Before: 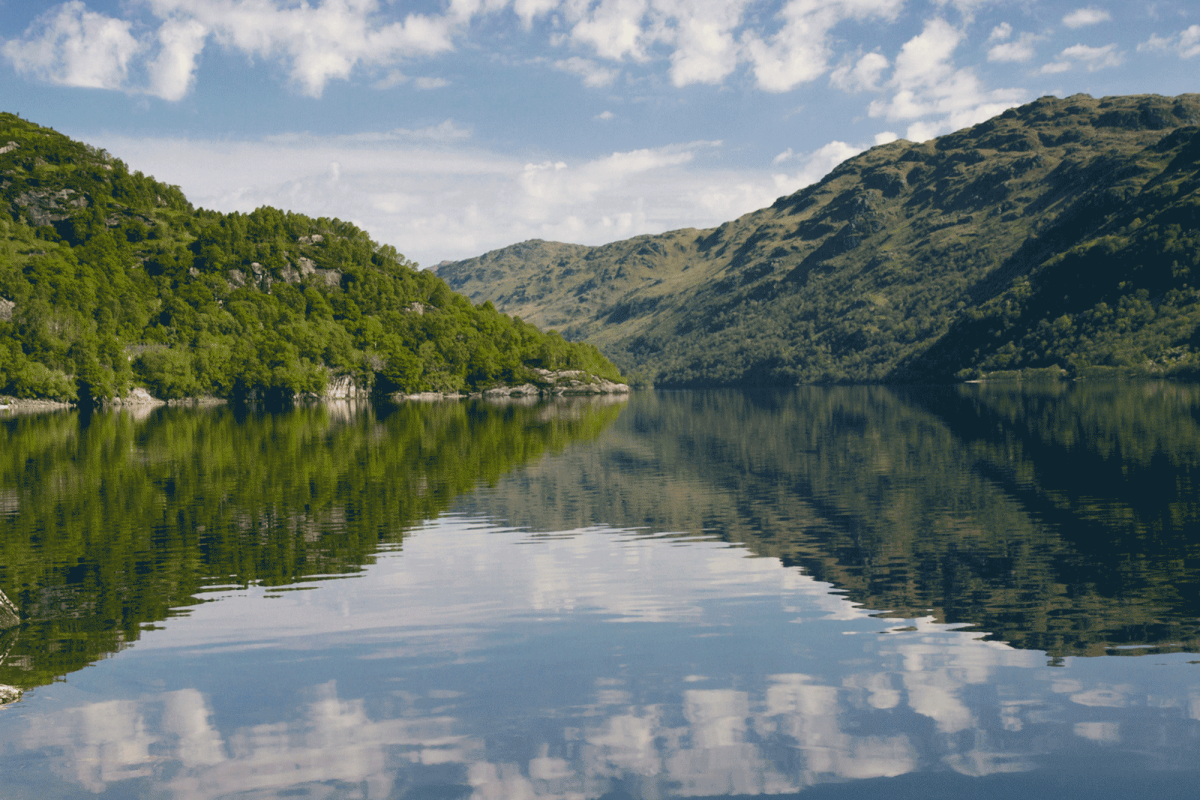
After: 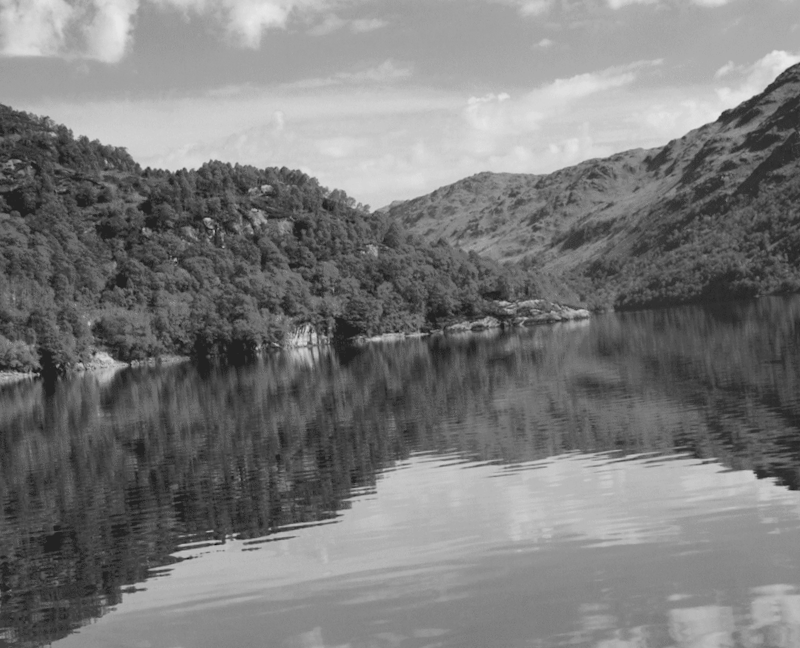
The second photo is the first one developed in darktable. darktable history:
rotate and perspective: rotation -4.57°, crop left 0.054, crop right 0.944, crop top 0.087, crop bottom 0.914
monochrome: on, module defaults
crop: top 5.803%, right 27.864%, bottom 5.804%
